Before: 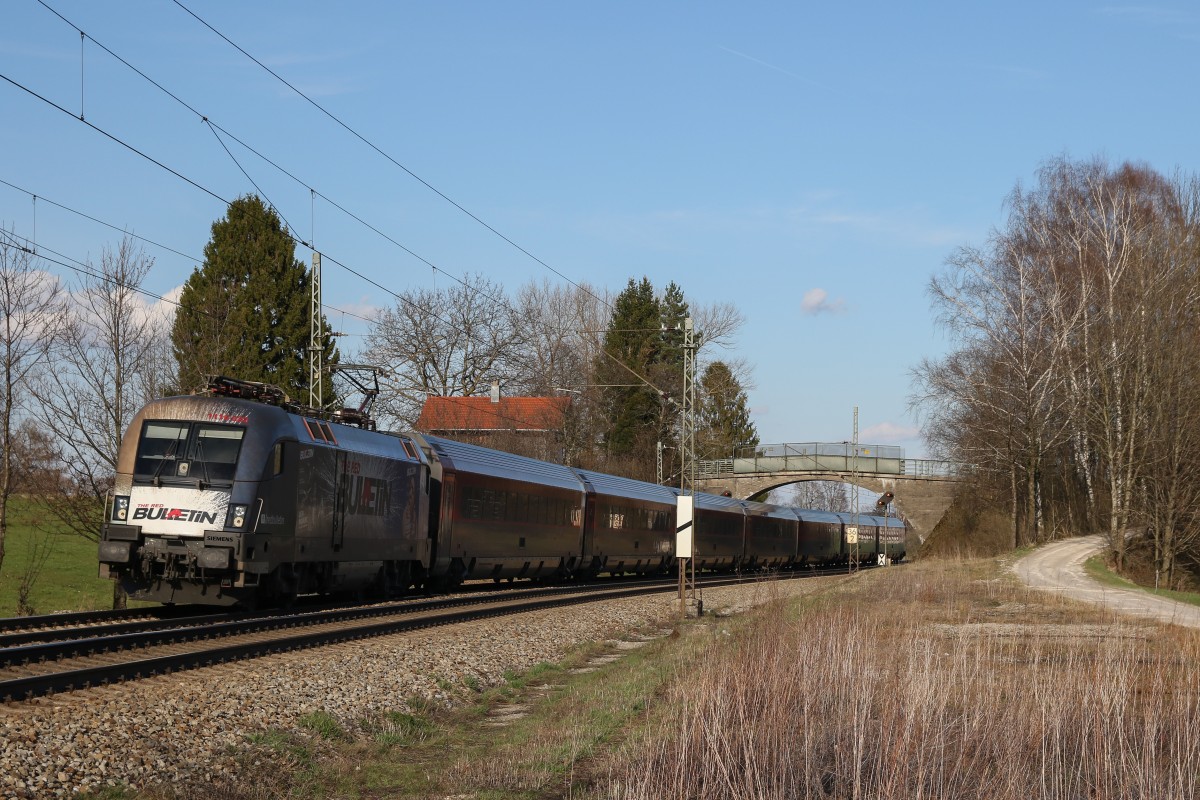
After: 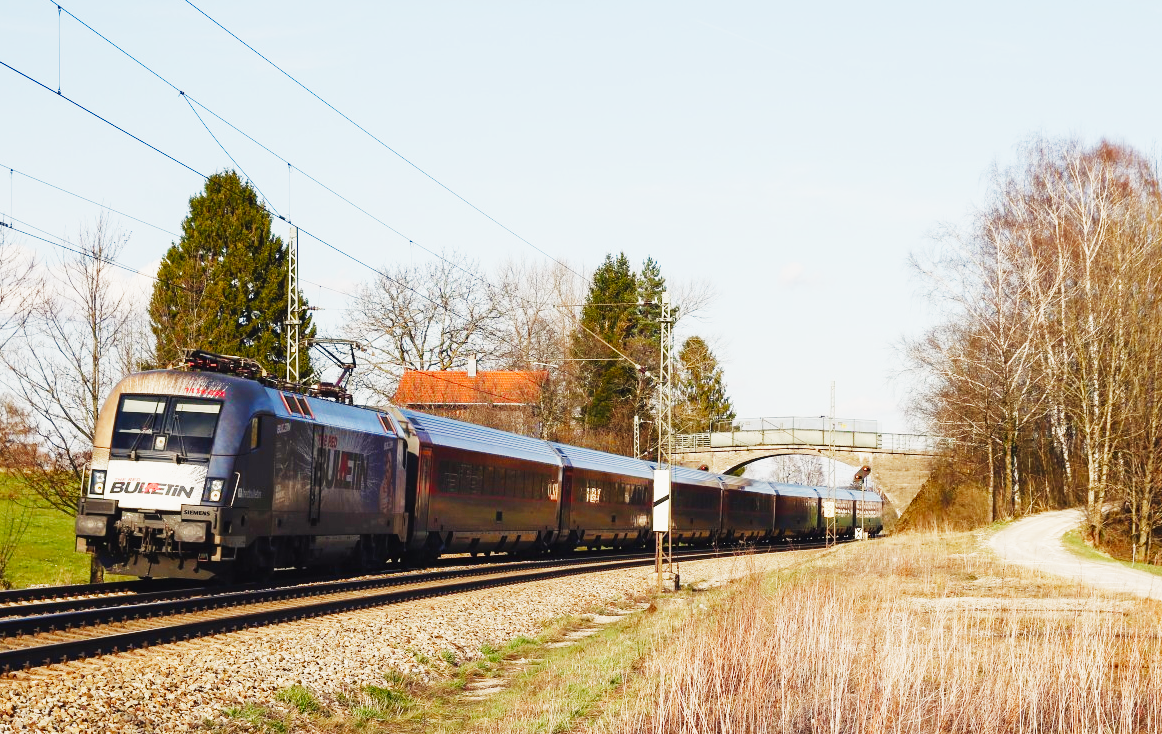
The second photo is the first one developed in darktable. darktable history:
crop: left 1.964%, top 3.251%, right 1.122%, bottom 4.933%
color balance rgb: shadows lift › chroma 3%, shadows lift › hue 280.8°, power › hue 330°, highlights gain › chroma 3%, highlights gain › hue 75.6°, global offset › luminance 2%, perceptual saturation grading › global saturation 20%, perceptual saturation grading › highlights -25%, perceptual saturation grading › shadows 50%, global vibrance 20.33%
sigmoid: contrast 2, skew -0.2, preserve hue 0%, red attenuation 0.1, red rotation 0.035, green attenuation 0.1, green rotation -0.017, blue attenuation 0.15, blue rotation -0.052, base primaries Rec2020
exposure: black level correction 0, exposure 1.45 EV, compensate exposure bias true, compensate highlight preservation false
